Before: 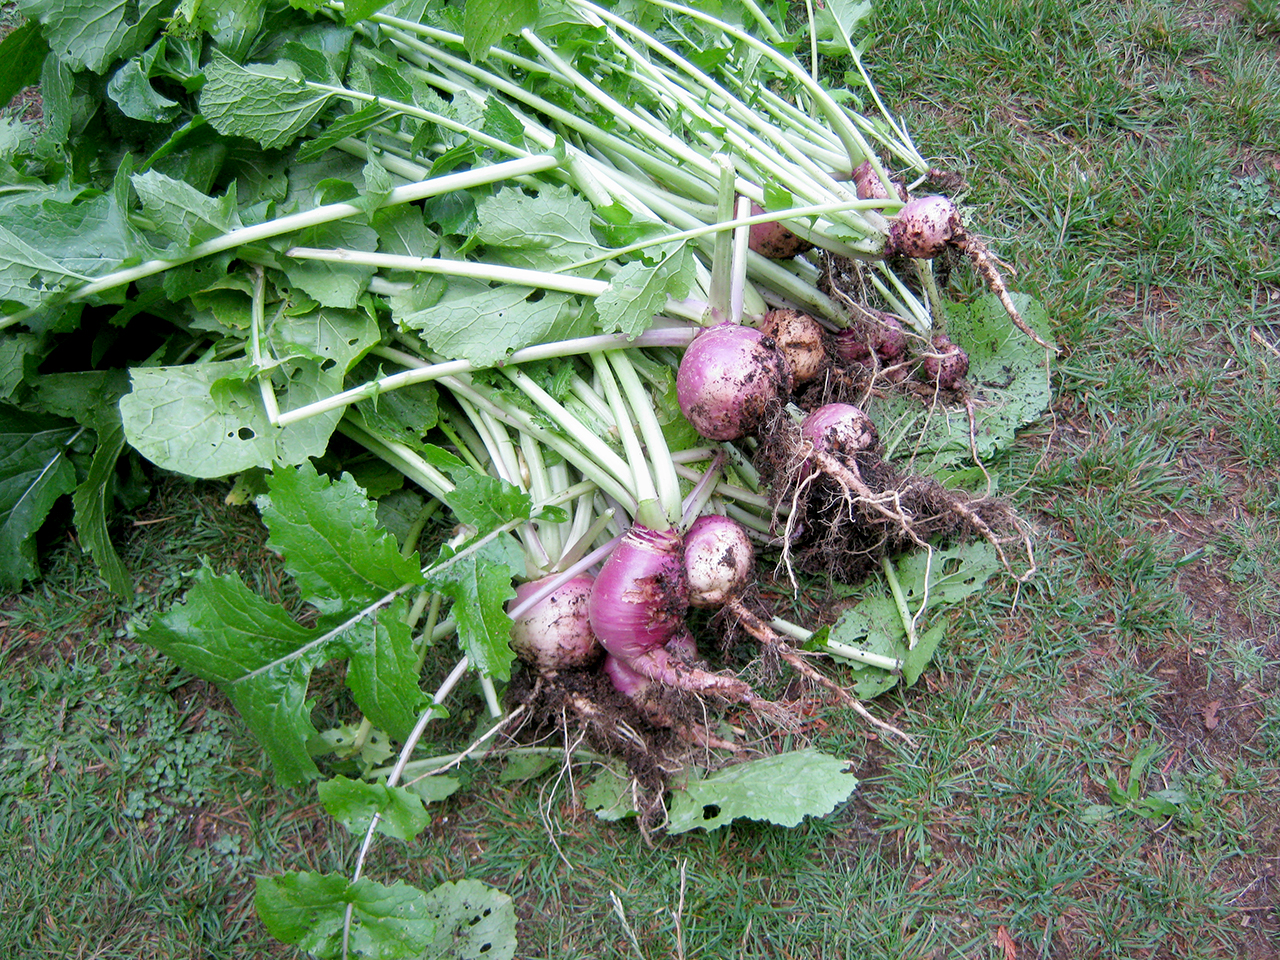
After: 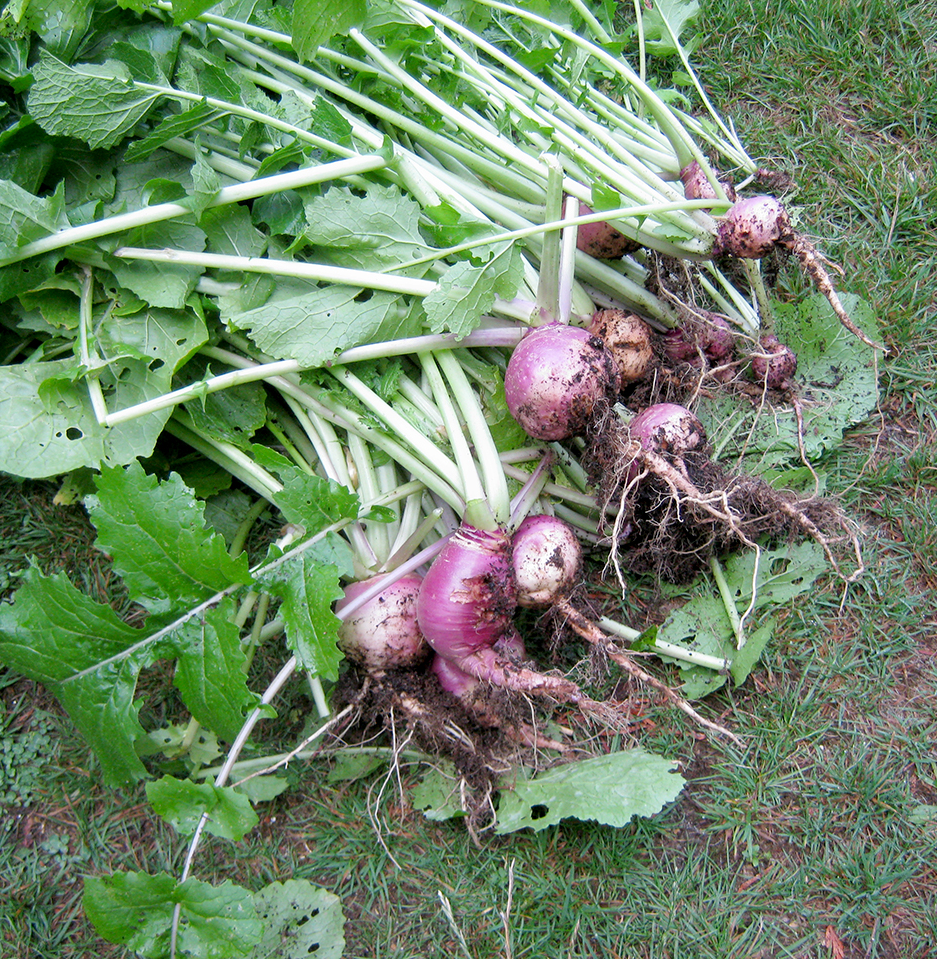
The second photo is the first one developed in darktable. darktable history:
crop: left 13.443%, right 13.31%
